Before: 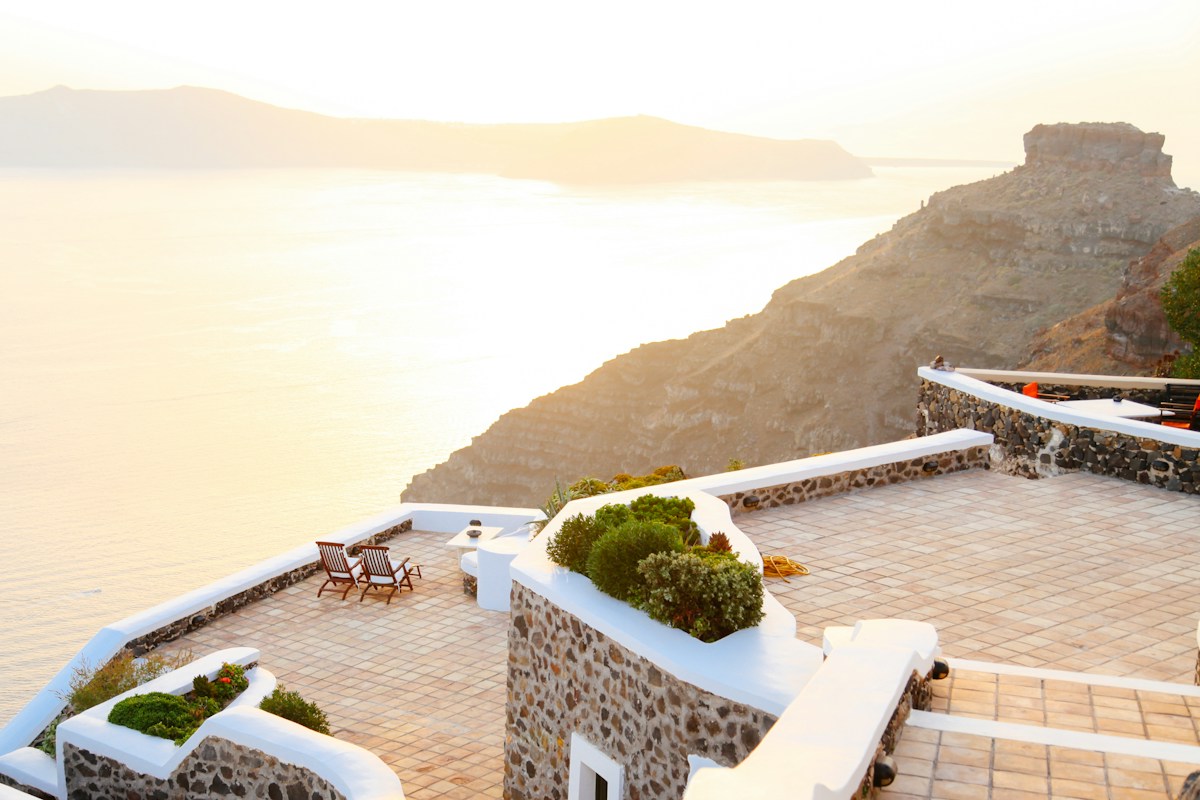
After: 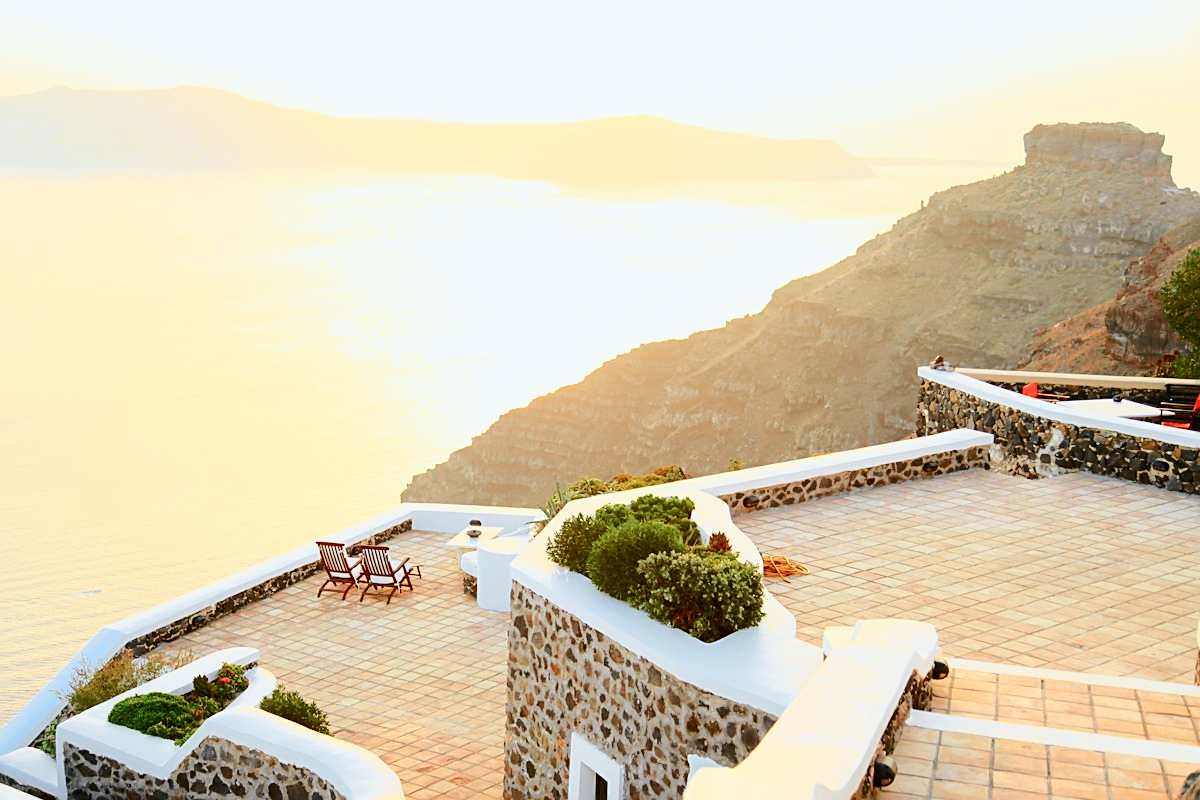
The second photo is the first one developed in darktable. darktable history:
sharpen: on, module defaults
exposure: compensate highlight preservation false
tone curve: curves: ch0 [(0, 0) (0.035, 0.017) (0.131, 0.108) (0.279, 0.279) (0.476, 0.554) (0.617, 0.693) (0.704, 0.77) (0.801, 0.854) (0.895, 0.927) (1, 0.976)]; ch1 [(0, 0) (0.318, 0.278) (0.444, 0.427) (0.493, 0.488) (0.504, 0.497) (0.537, 0.538) (0.594, 0.616) (0.746, 0.764) (1, 1)]; ch2 [(0, 0) (0.316, 0.292) (0.381, 0.37) (0.423, 0.448) (0.476, 0.482) (0.502, 0.495) (0.529, 0.547) (0.583, 0.608) (0.639, 0.657) (0.7, 0.7) (0.861, 0.808) (1, 0.951)], color space Lab, independent channels, preserve colors none
